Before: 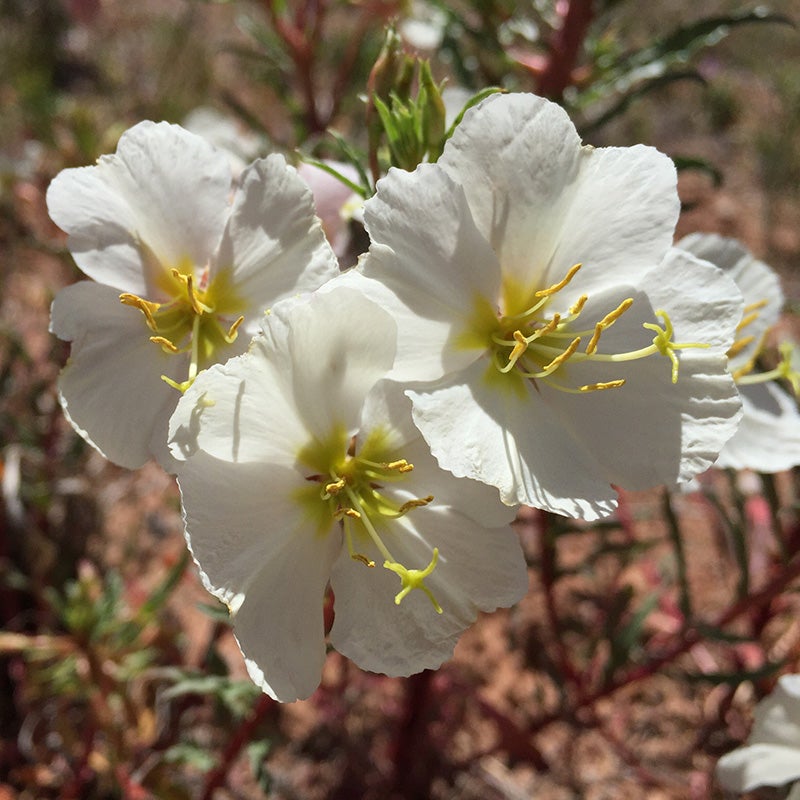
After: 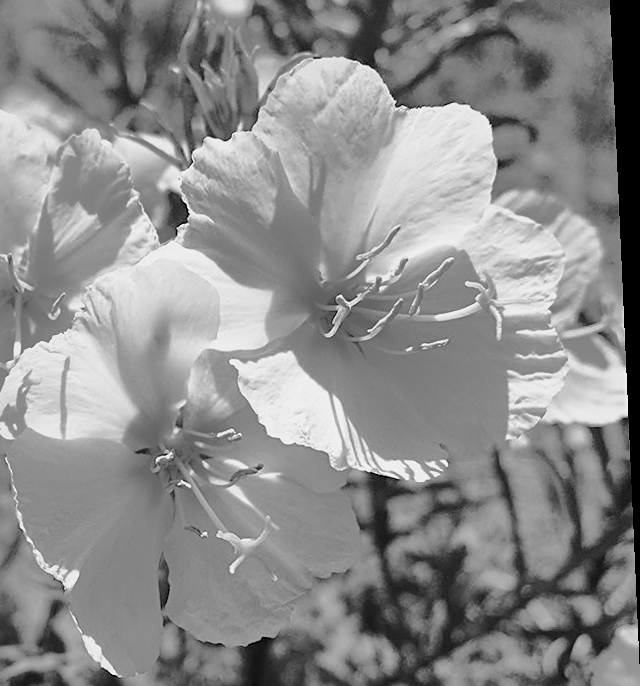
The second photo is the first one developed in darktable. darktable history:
crop: left 23.095%, top 5.827%, bottom 11.854%
color balance rgb: perceptual saturation grading › global saturation 20%, global vibrance 20%
color calibration: output gray [0.267, 0.423, 0.261, 0], illuminant same as pipeline (D50), adaptation none (bypass)
white balance: emerald 1
base curve: curves: ch0 [(0, 0) (0.025, 0.046) (0.112, 0.277) (0.467, 0.74) (0.814, 0.929) (1, 0.942)]
shadows and highlights: shadows -19.91, highlights -73.15
sharpen: on, module defaults
rotate and perspective: rotation -2.56°, automatic cropping off
